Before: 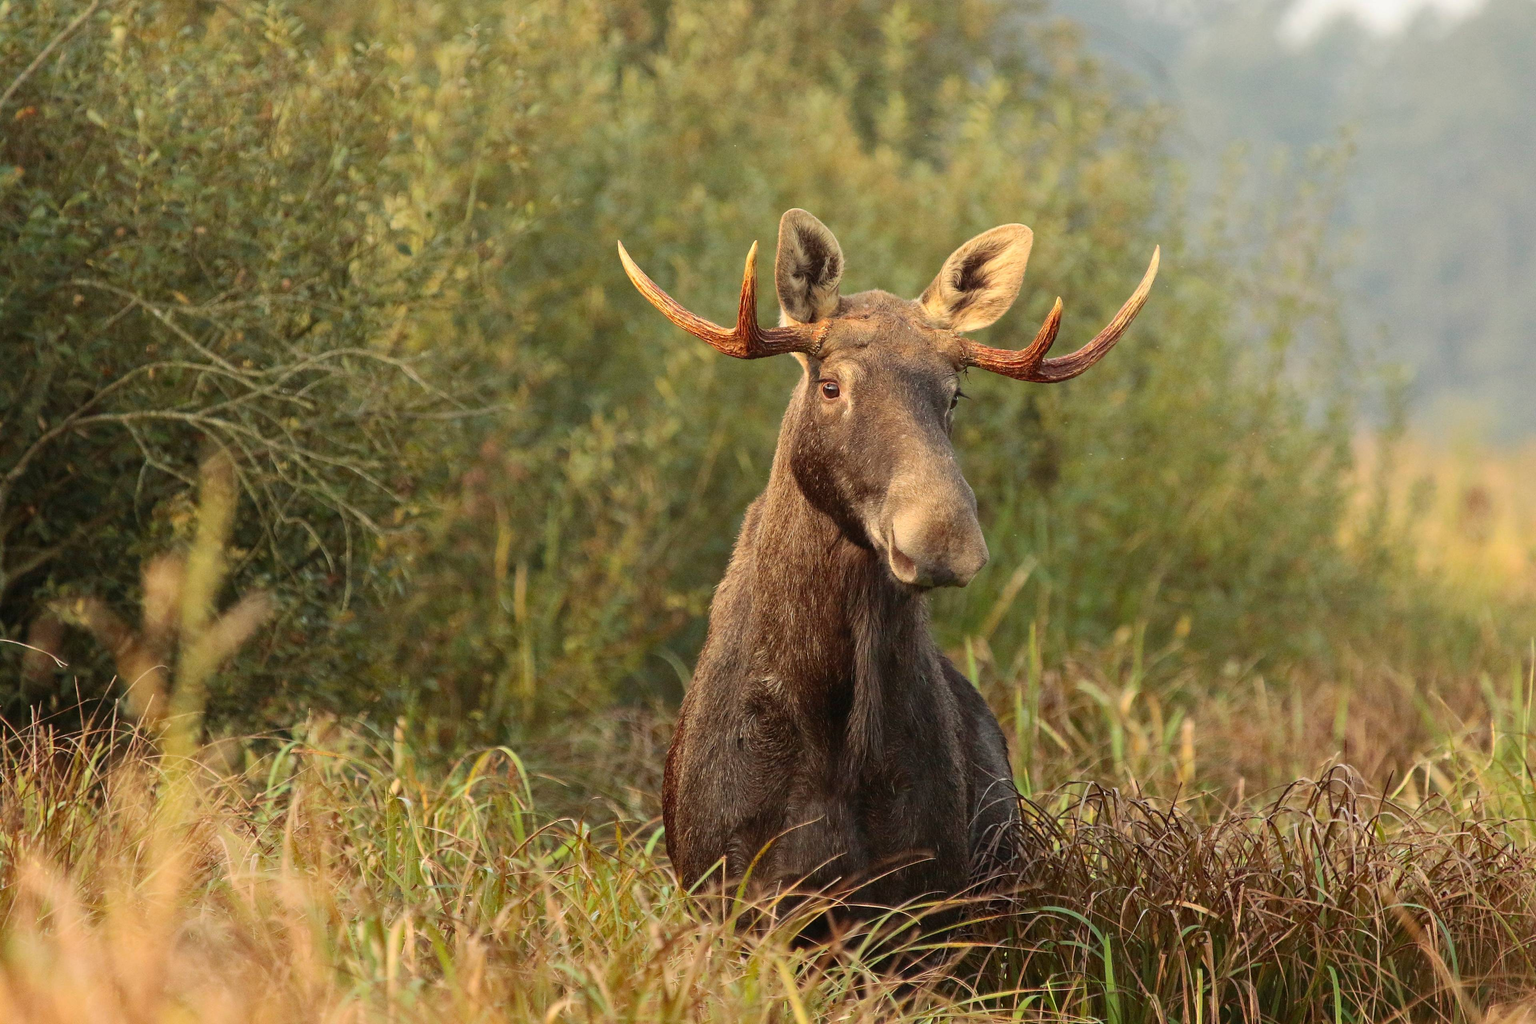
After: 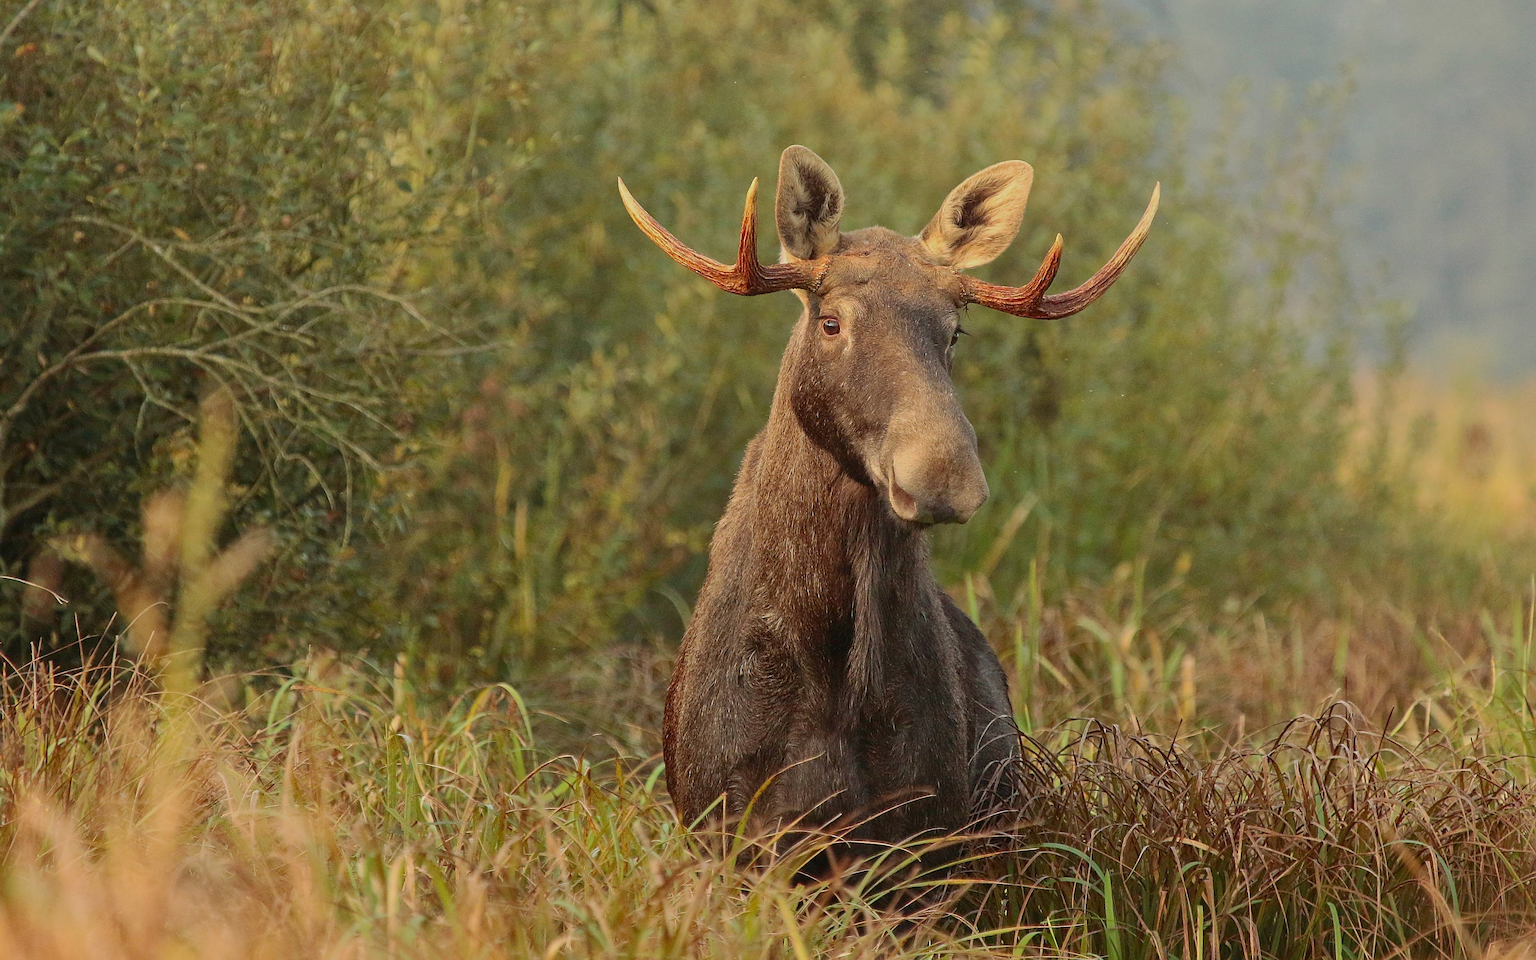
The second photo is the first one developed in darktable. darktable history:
tone equalizer: -8 EV 0.25 EV, -7 EV 0.417 EV, -6 EV 0.417 EV, -5 EV 0.25 EV, -3 EV -0.25 EV, -2 EV -0.417 EV, -1 EV -0.417 EV, +0 EV -0.25 EV, edges refinement/feathering 500, mask exposure compensation -1.57 EV, preserve details guided filter
sharpen: on, module defaults
crop and rotate: top 6.25%
